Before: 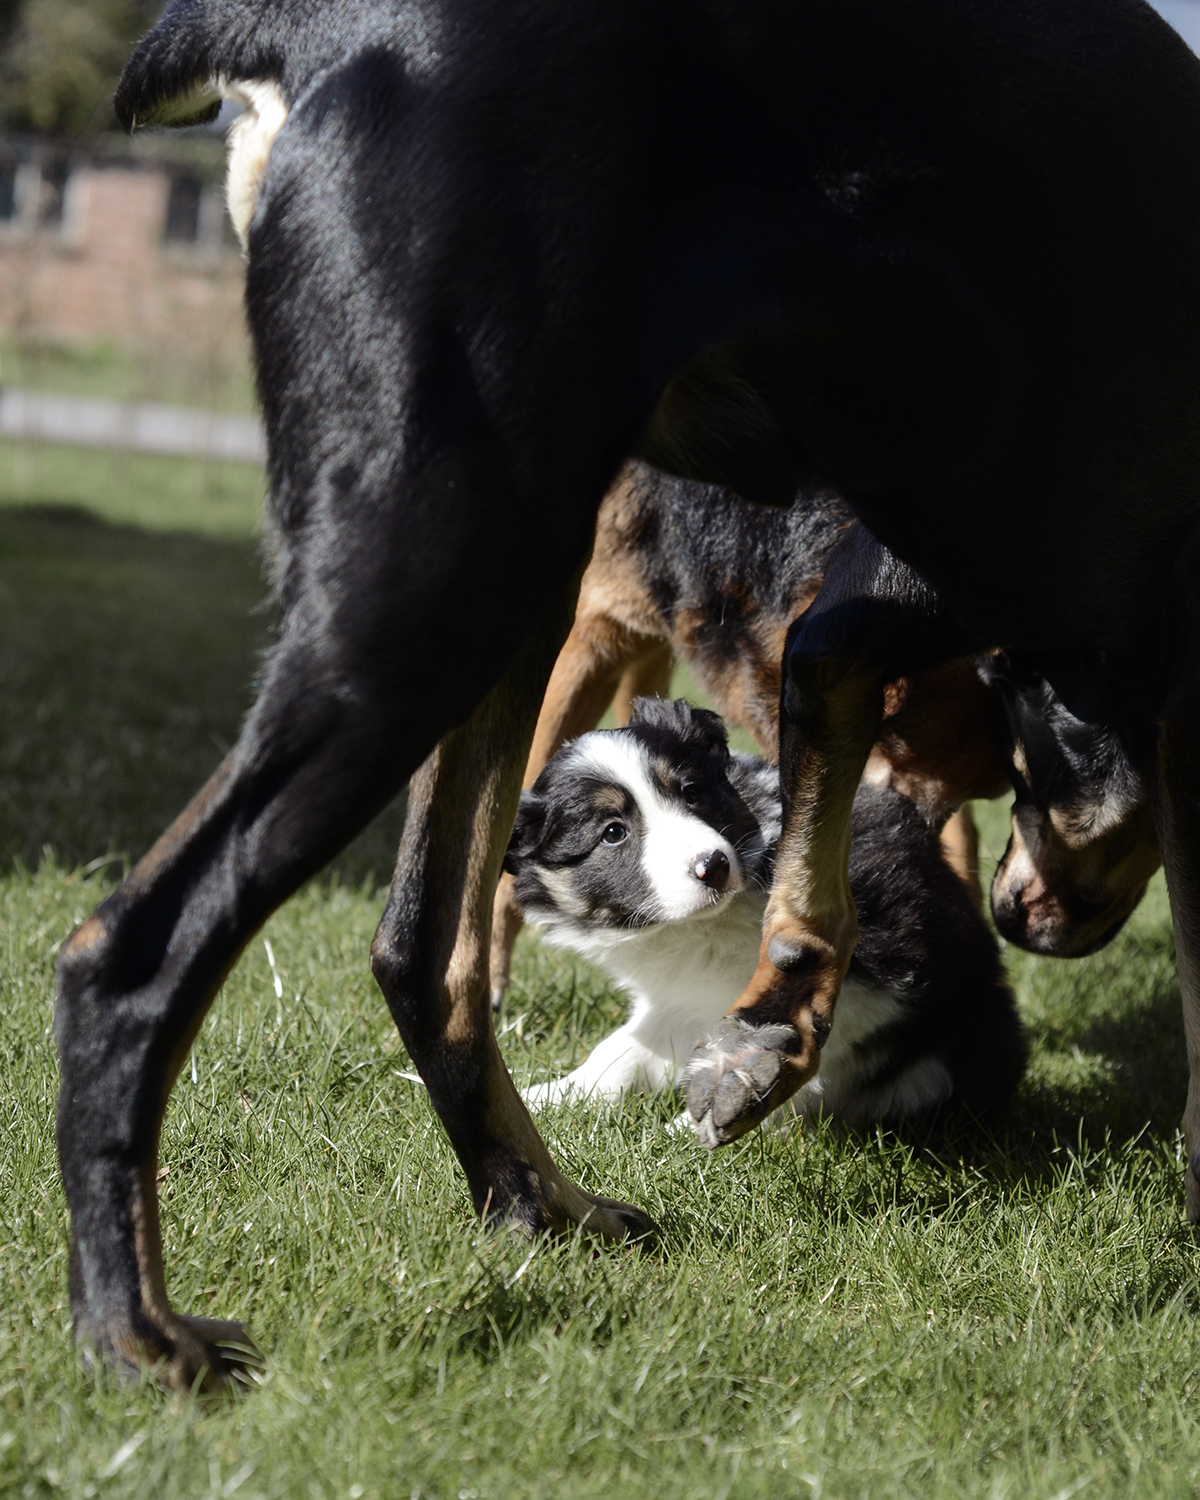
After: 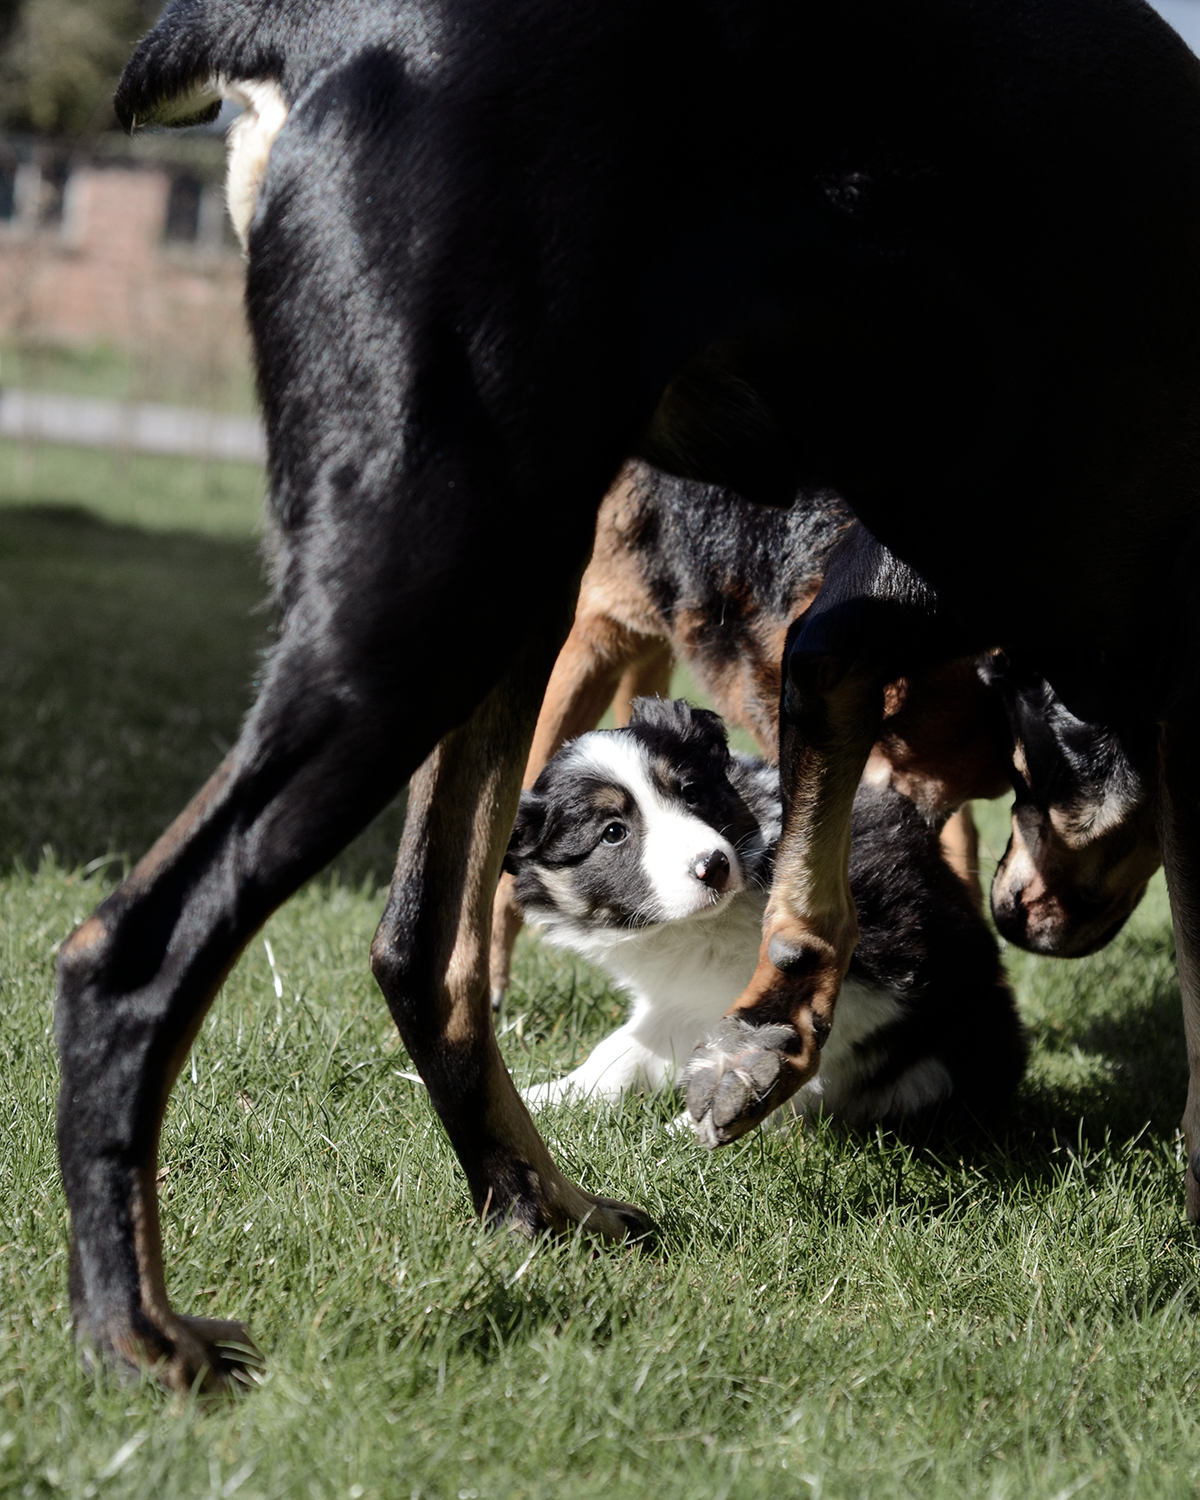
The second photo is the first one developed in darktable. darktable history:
color correction: highlights b* 0.043, saturation 0.784
shadows and highlights: radius 126.92, shadows 30.45, highlights -30.62, low approximation 0.01, soften with gaussian
